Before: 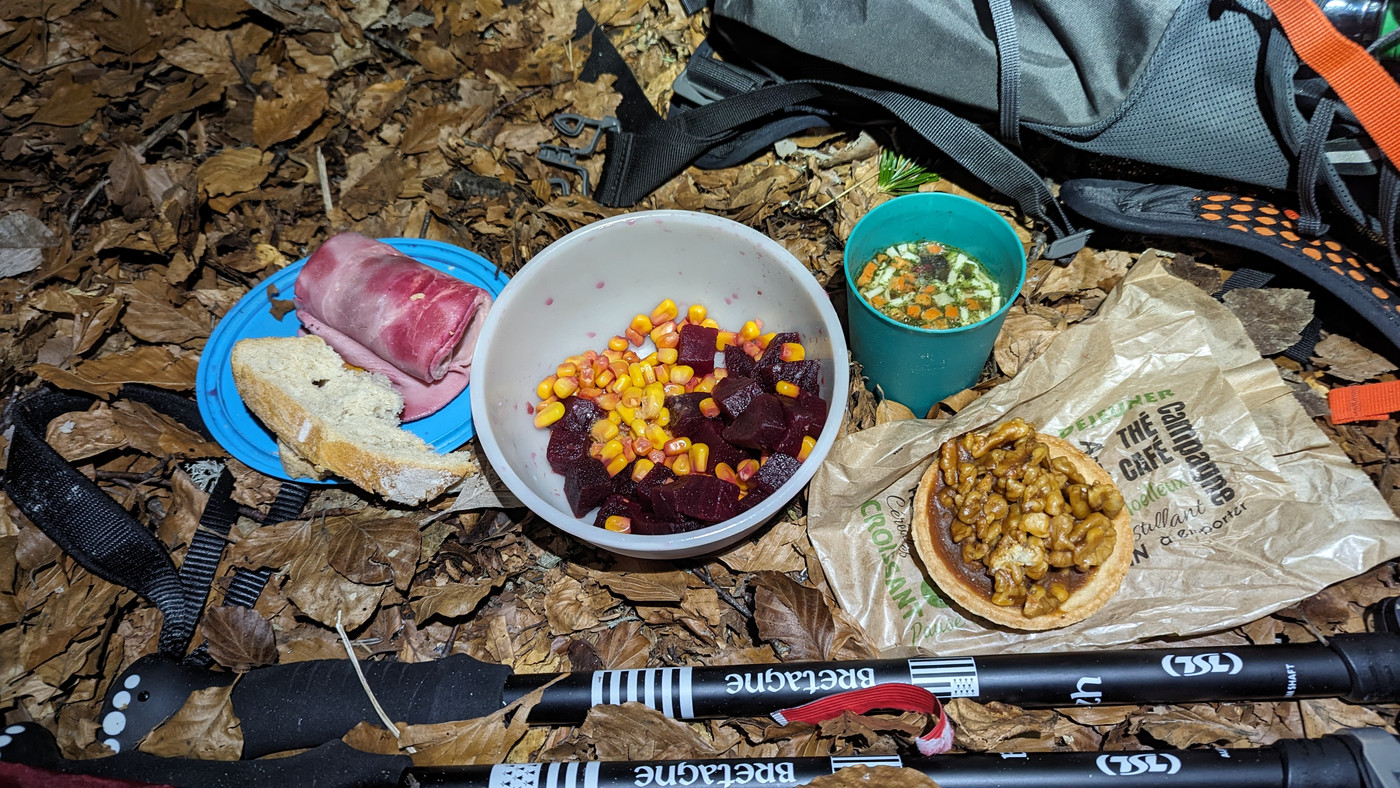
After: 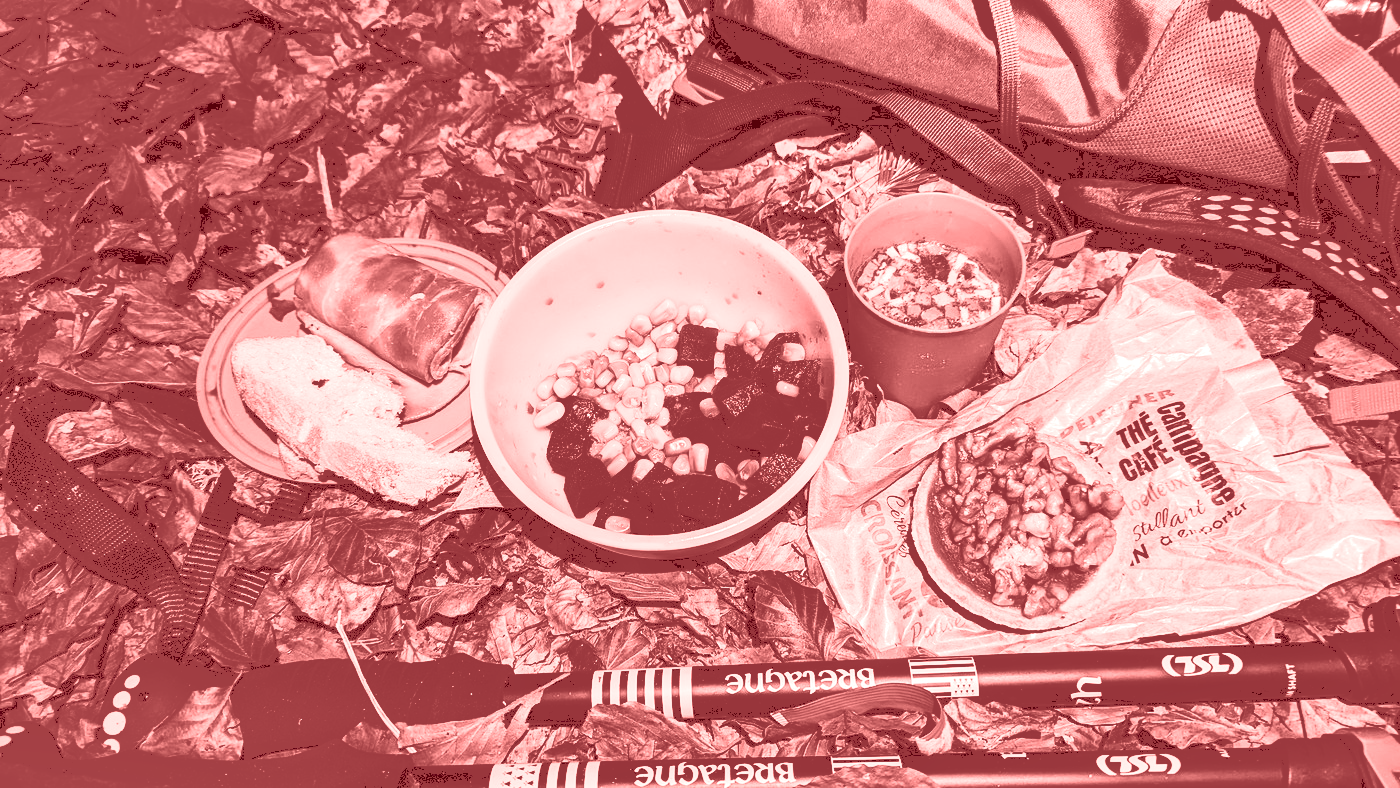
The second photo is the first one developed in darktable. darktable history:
tone curve: curves: ch0 [(0, 0) (0.003, 0.231) (0.011, 0.231) (0.025, 0.231) (0.044, 0.231) (0.069, 0.231) (0.1, 0.234) (0.136, 0.239) (0.177, 0.243) (0.224, 0.247) (0.277, 0.265) (0.335, 0.311) (0.399, 0.389) (0.468, 0.507) (0.543, 0.634) (0.623, 0.74) (0.709, 0.83) (0.801, 0.889) (0.898, 0.93) (1, 1)], preserve colors none
shadows and highlights: soften with gaussian
colorize: saturation 60%, source mix 100%
color balance rgb: perceptual saturation grading › global saturation 20%, global vibrance 20%
